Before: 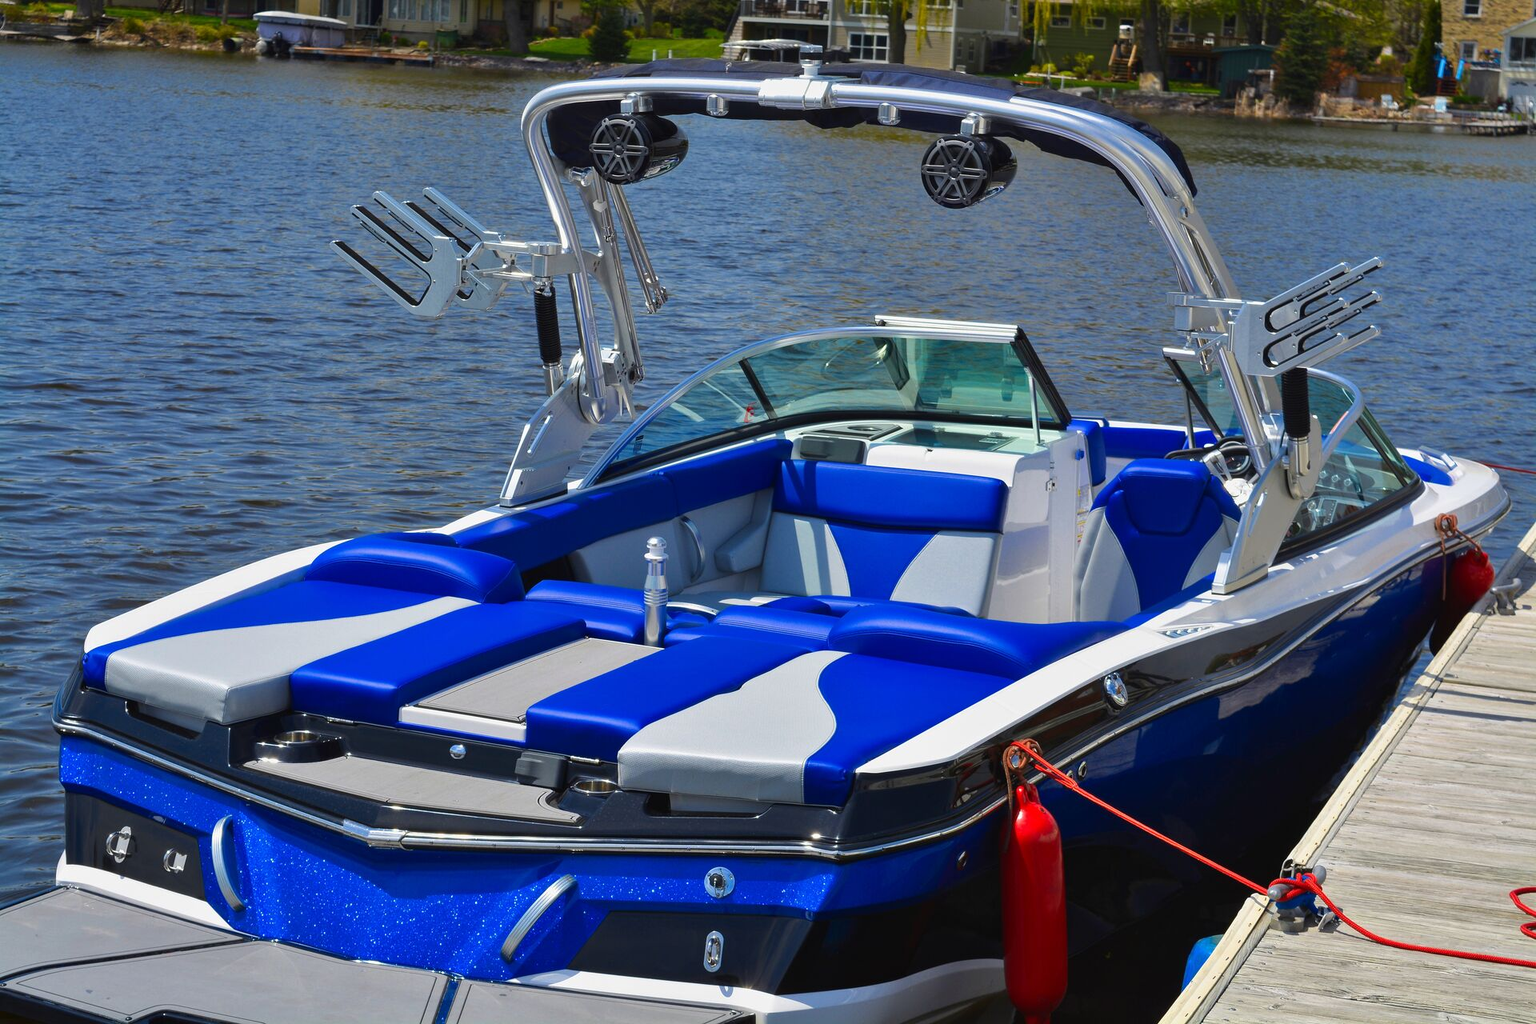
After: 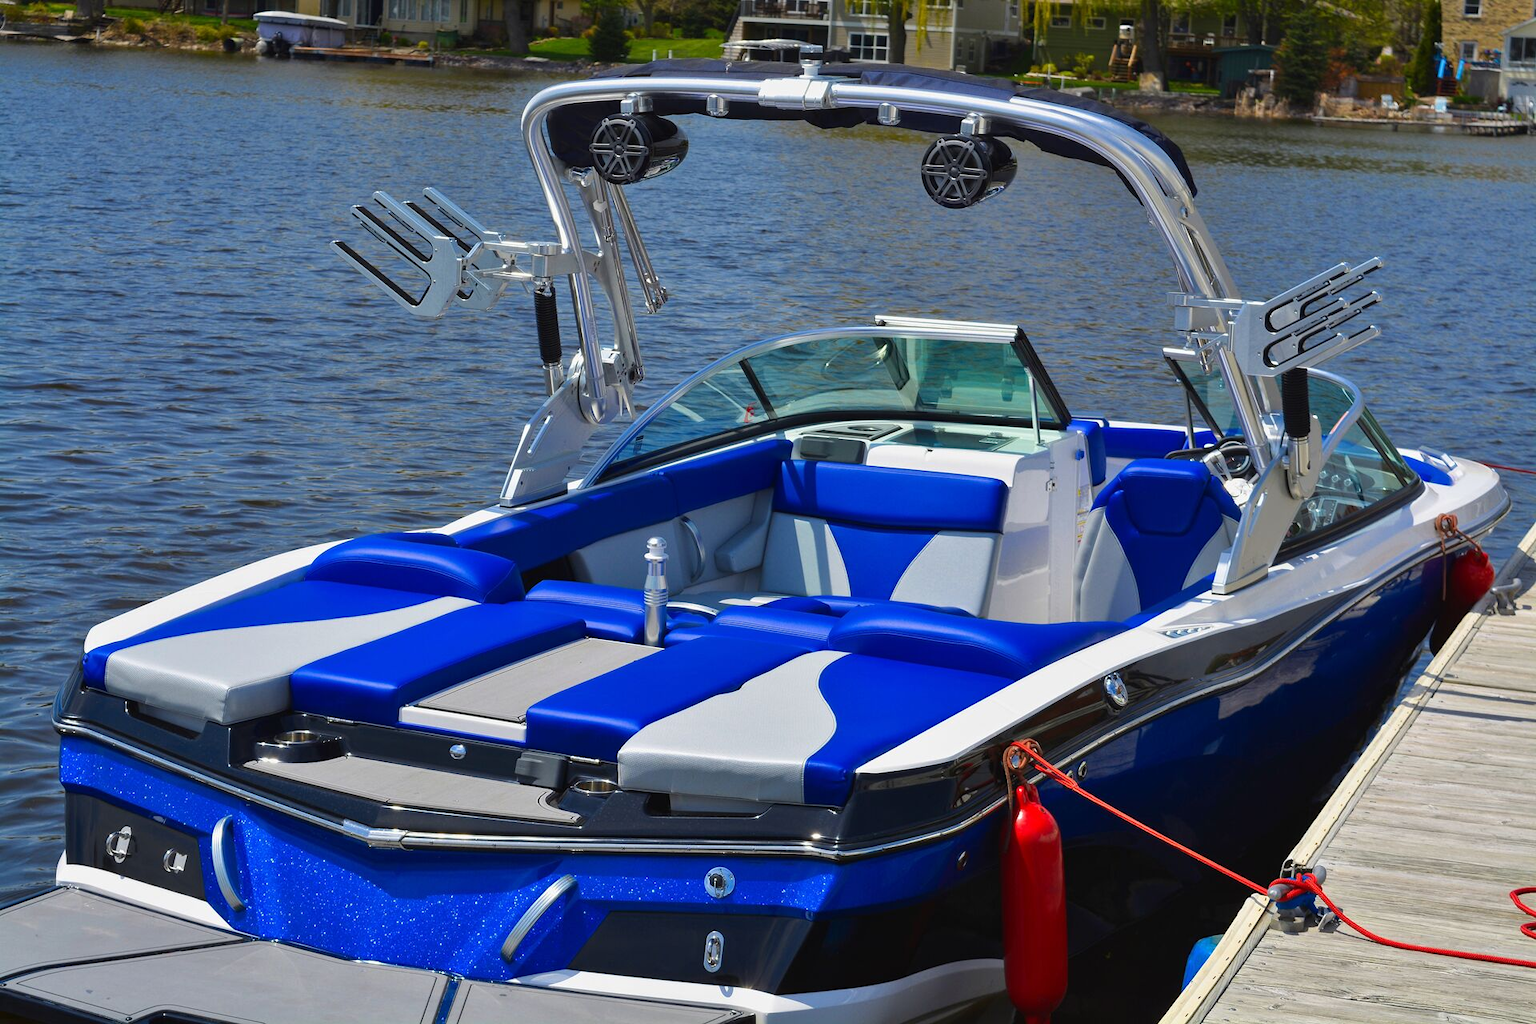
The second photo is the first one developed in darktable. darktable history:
color correction: highlights b* 0.015
